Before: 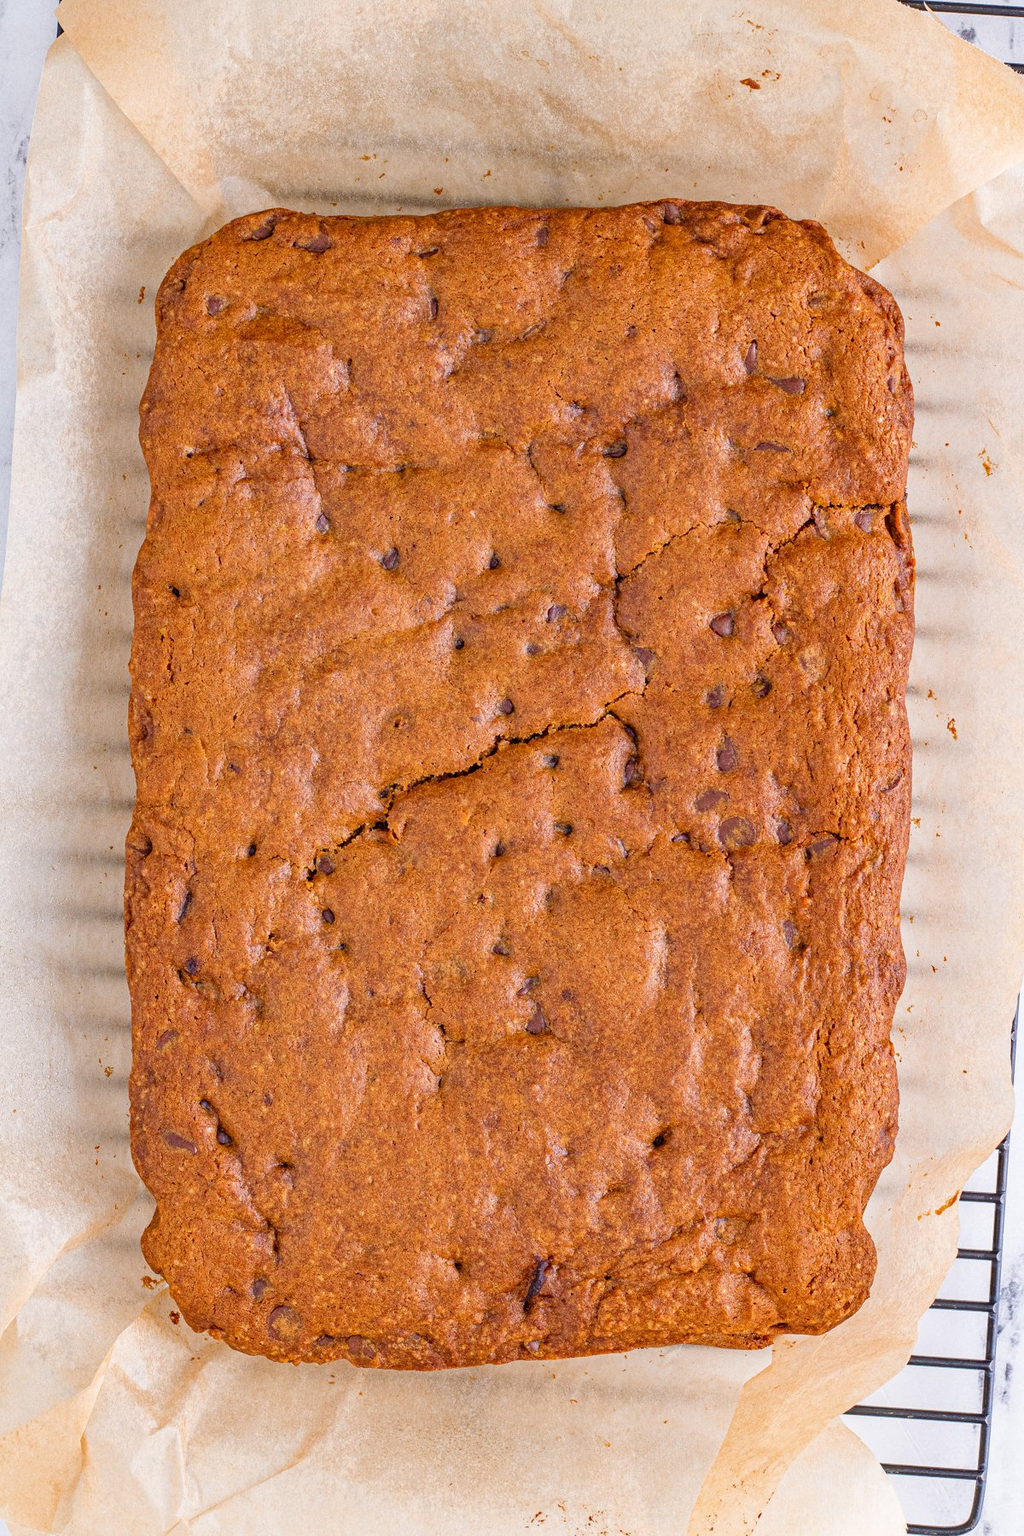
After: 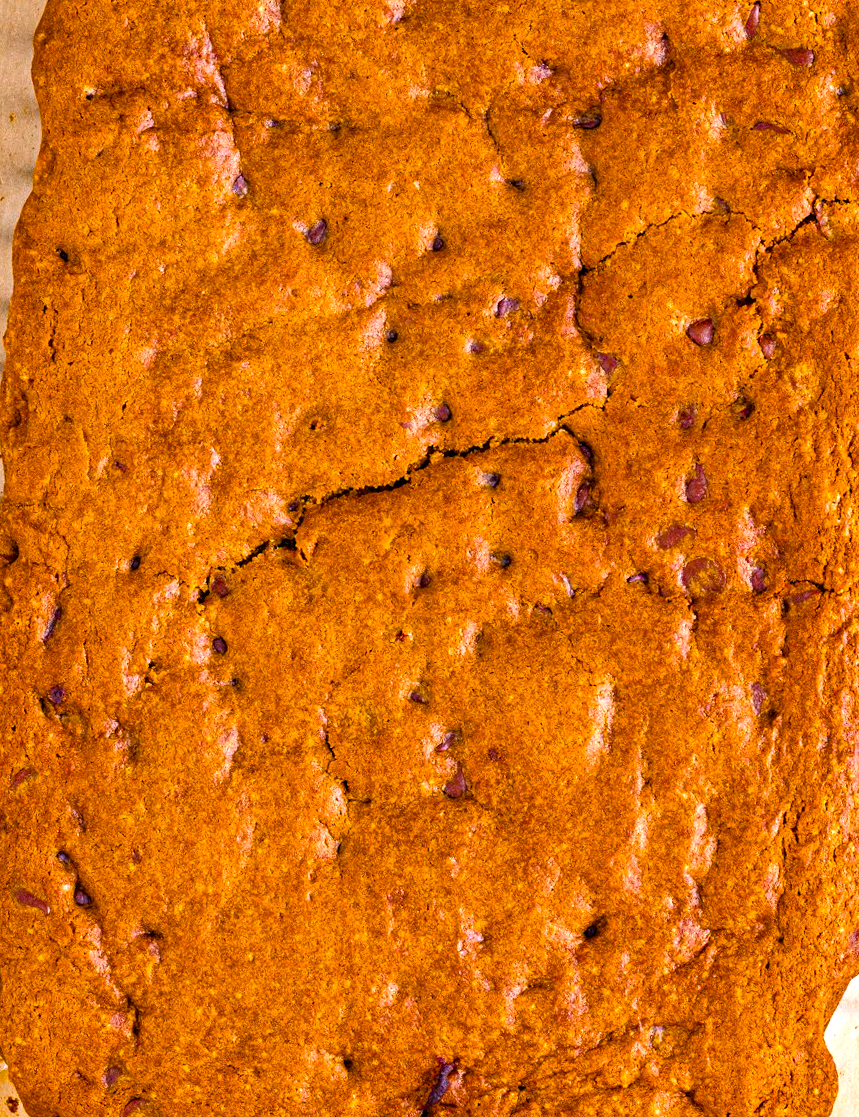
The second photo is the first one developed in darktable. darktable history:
exposure: exposure -0.041 EV, compensate highlight preservation false
color balance rgb: linear chroma grading › global chroma 9%, perceptual saturation grading › global saturation 36%, perceptual saturation grading › shadows 35%, perceptual brilliance grading › global brilliance 21.21%, perceptual brilliance grading › shadows -35%, global vibrance 21.21%
crop and rotate: angle -3.37°, left 9.79%, top 20.73%, right 12.42%, bottom 11.82%
